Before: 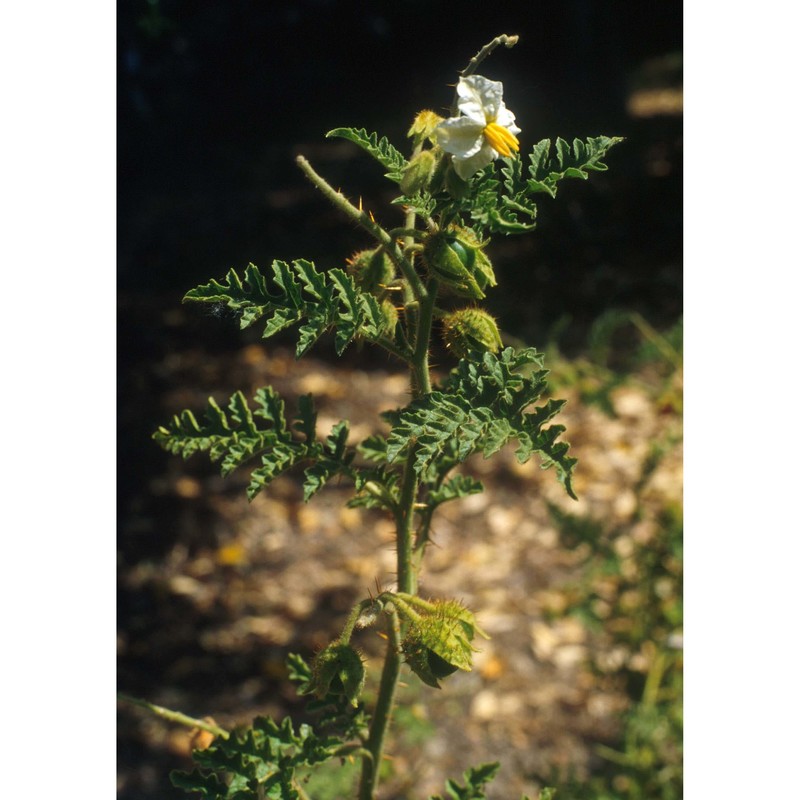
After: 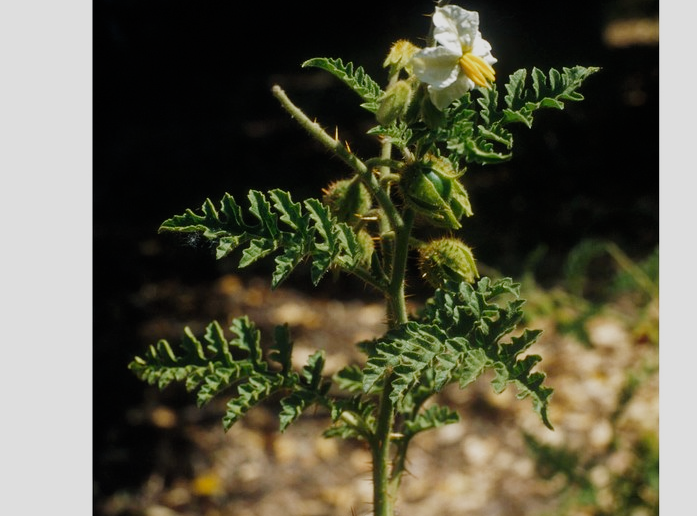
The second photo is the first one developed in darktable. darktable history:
crop: left 3.119%, top 8.84%, right 9.648%, bottom 26.57%
filmic rgb: black relative exposure -7.96 EV, white relative exposure 3.79 EV, hardness 4.37, preserve chrominance no, color science v3 (2019), use custom middle-gray values true
